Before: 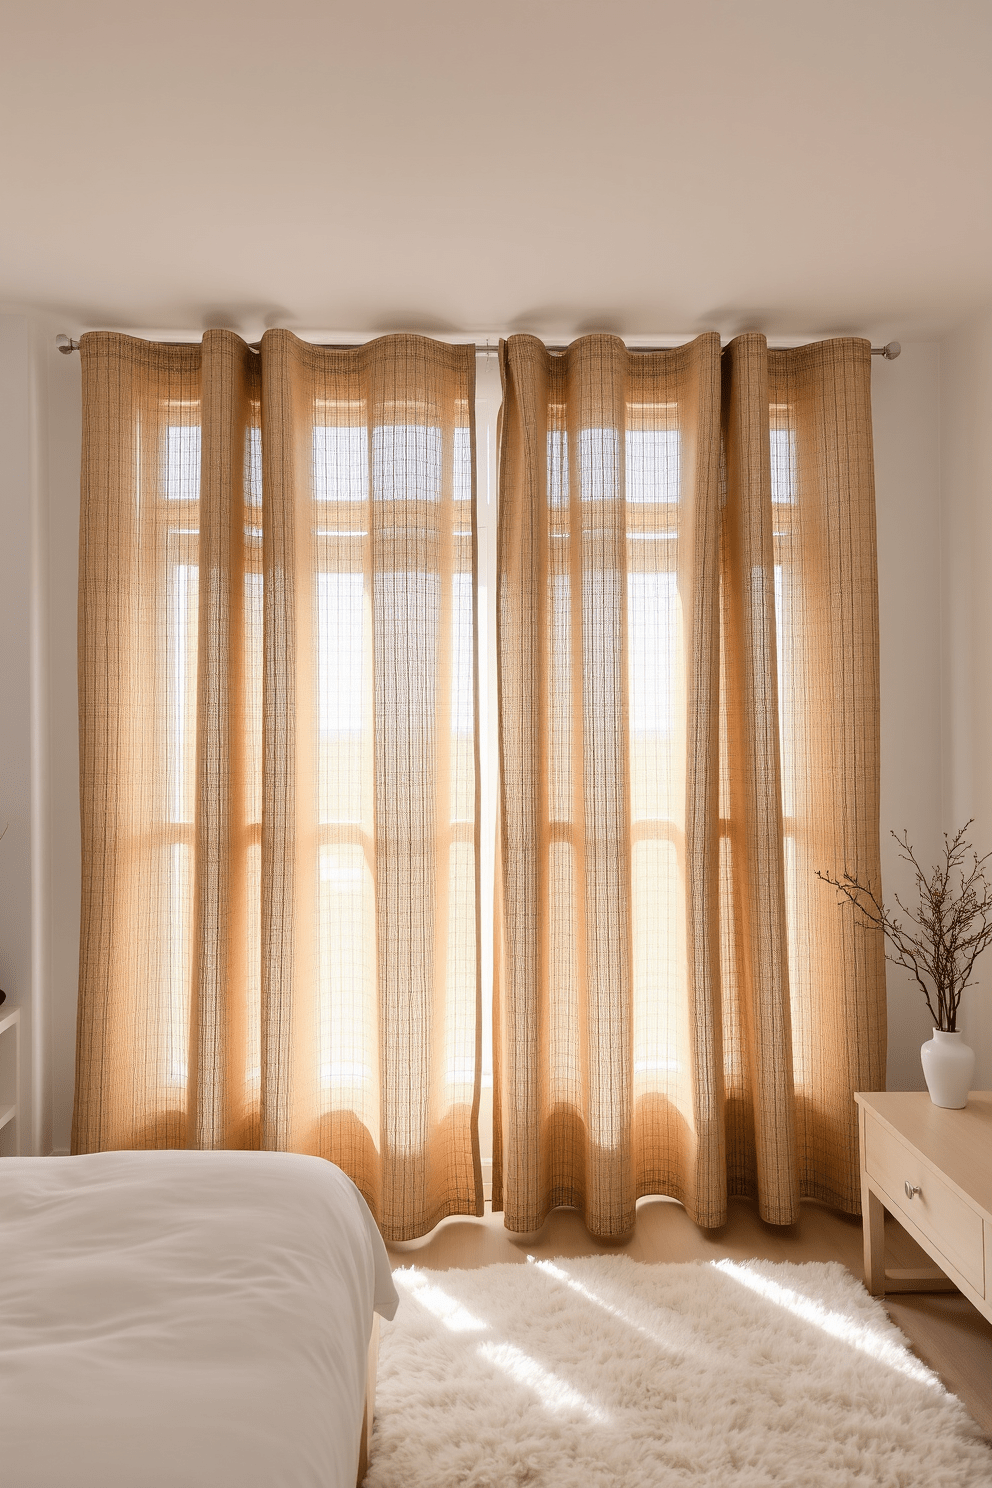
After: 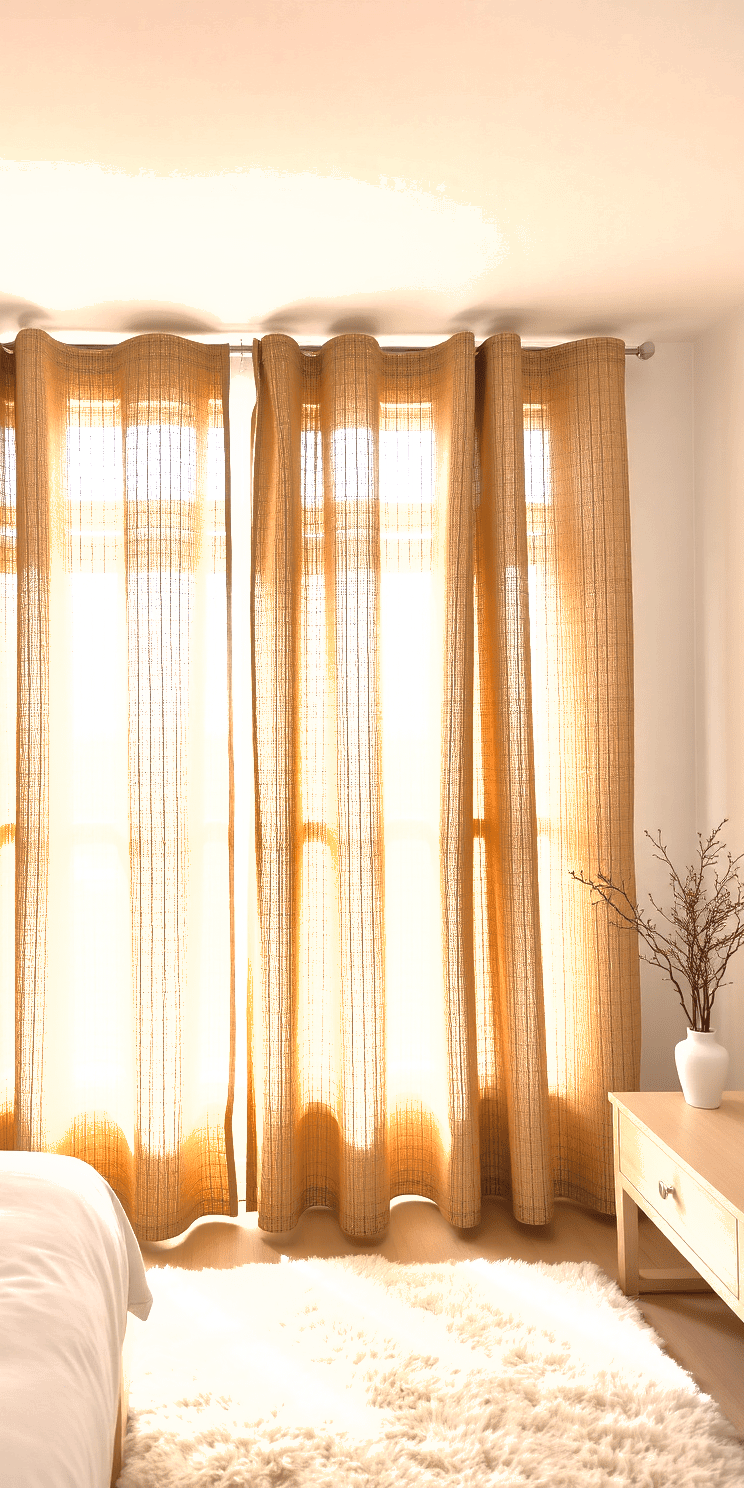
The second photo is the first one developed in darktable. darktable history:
crop and rotate: left 24.952%
exposure: black level correction 0, exposure 1.107 EV, compensate highlight preservation false
shadows and highlights: on, module defaults
